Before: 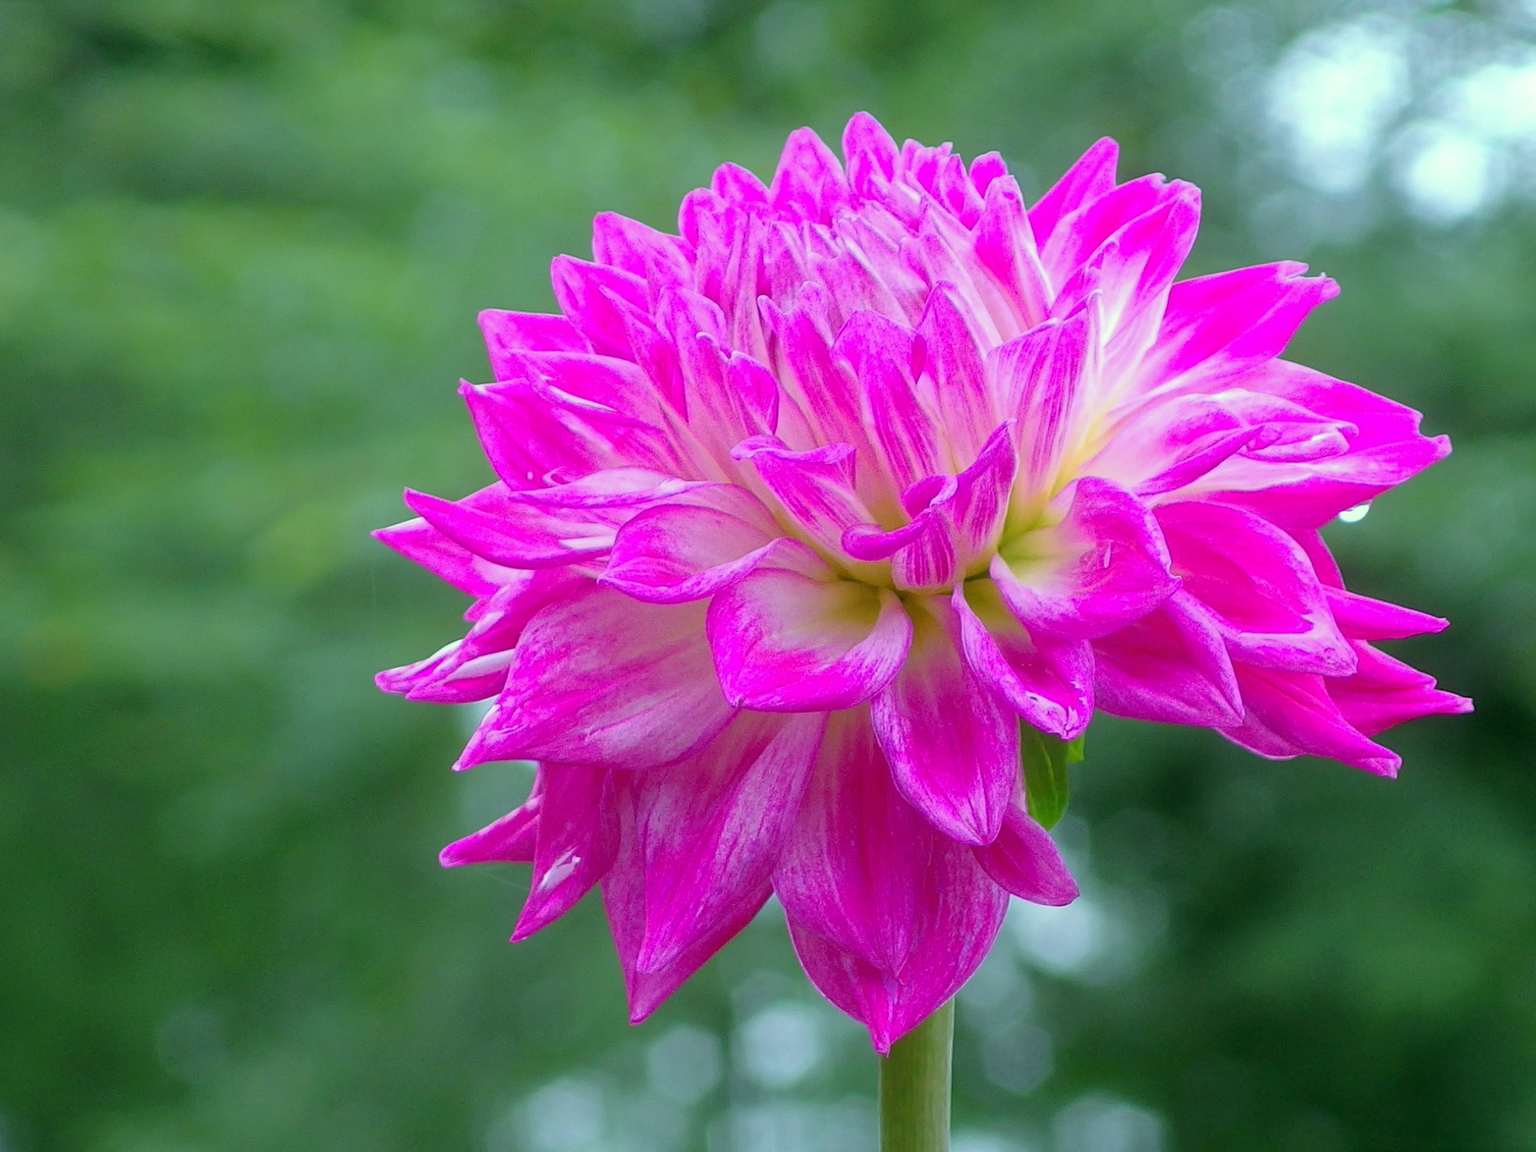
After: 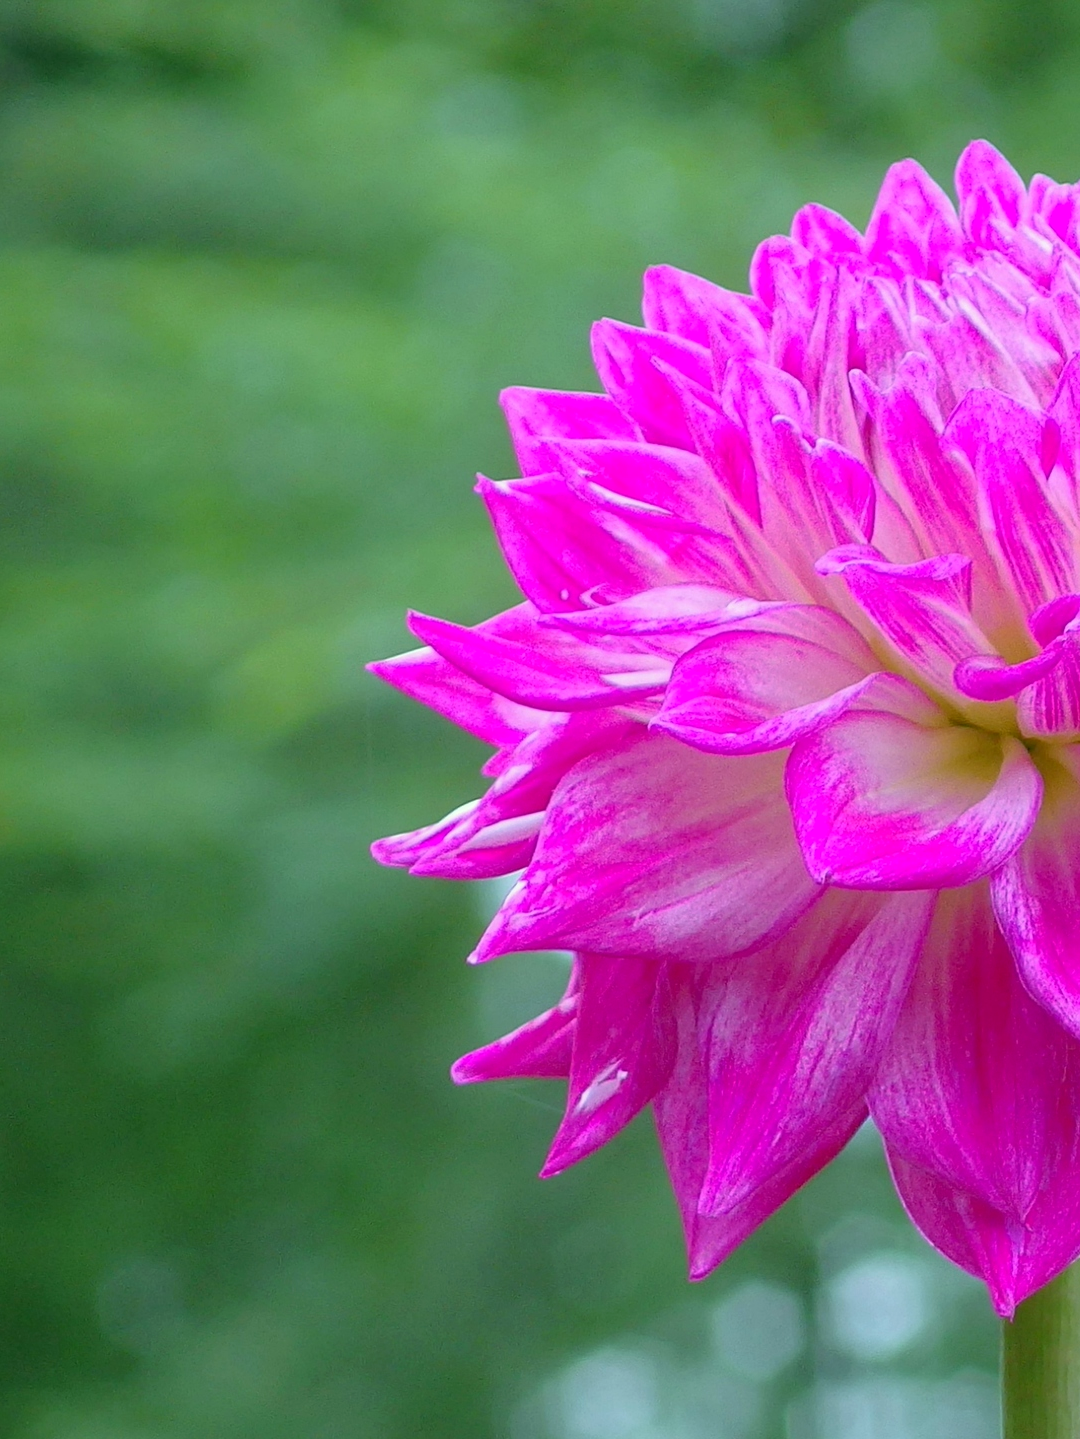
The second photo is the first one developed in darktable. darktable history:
crop: left 5.114%, right 38.589%
exposure: black level correction 0.001, exposure 0.14 EV, compensate highlight preservation false
